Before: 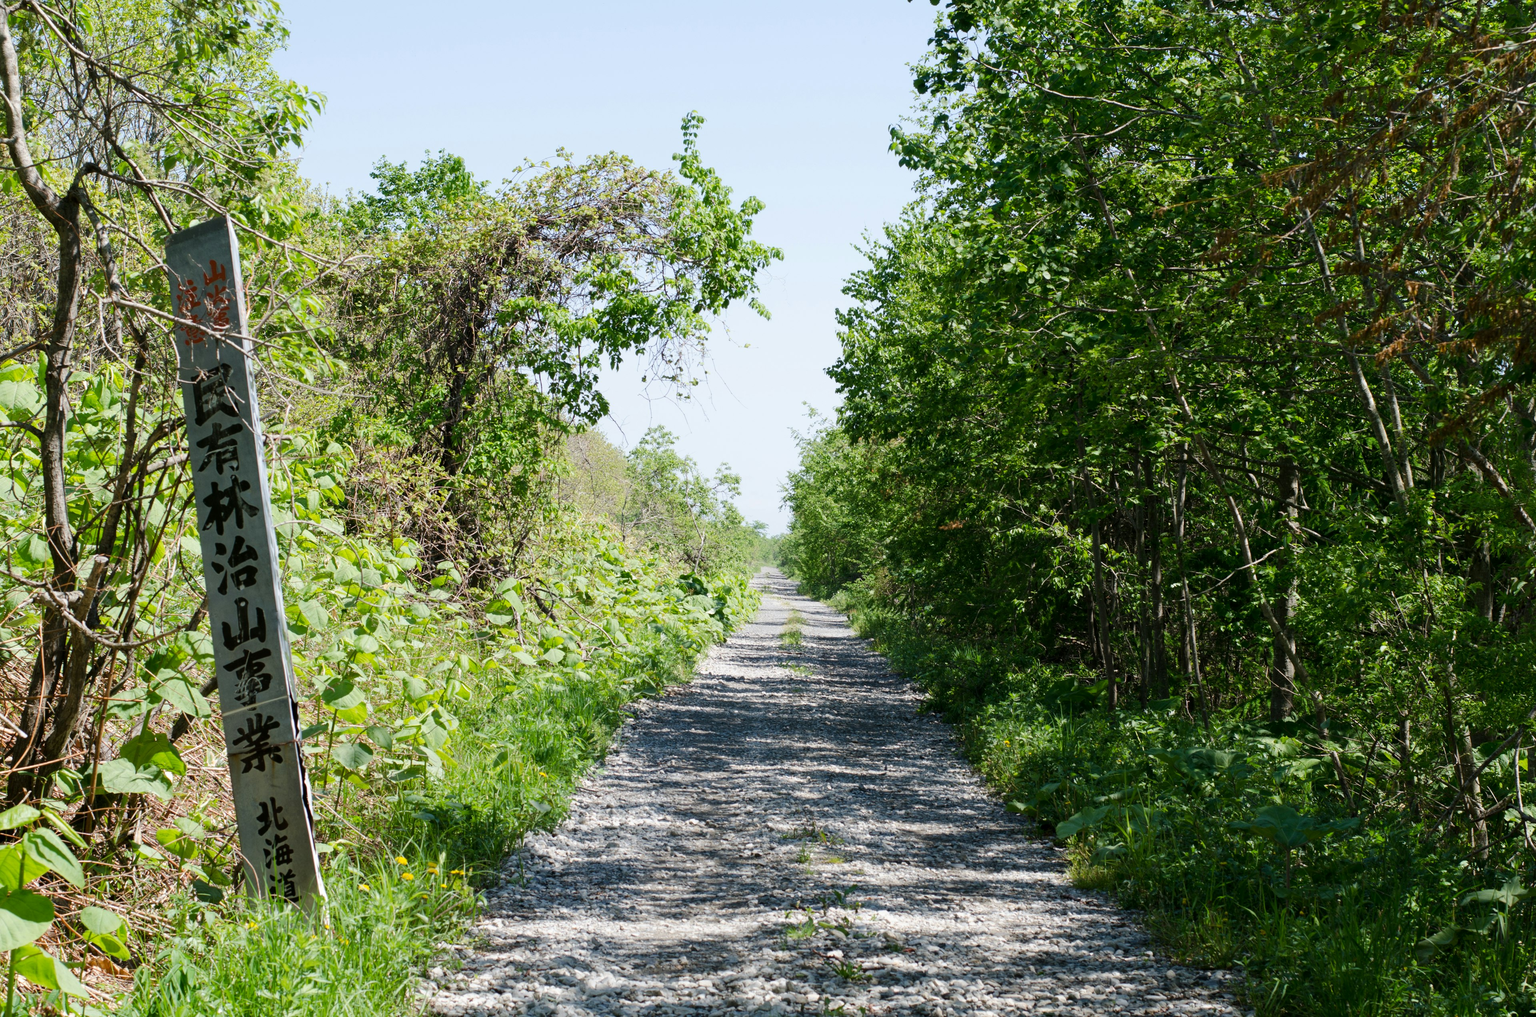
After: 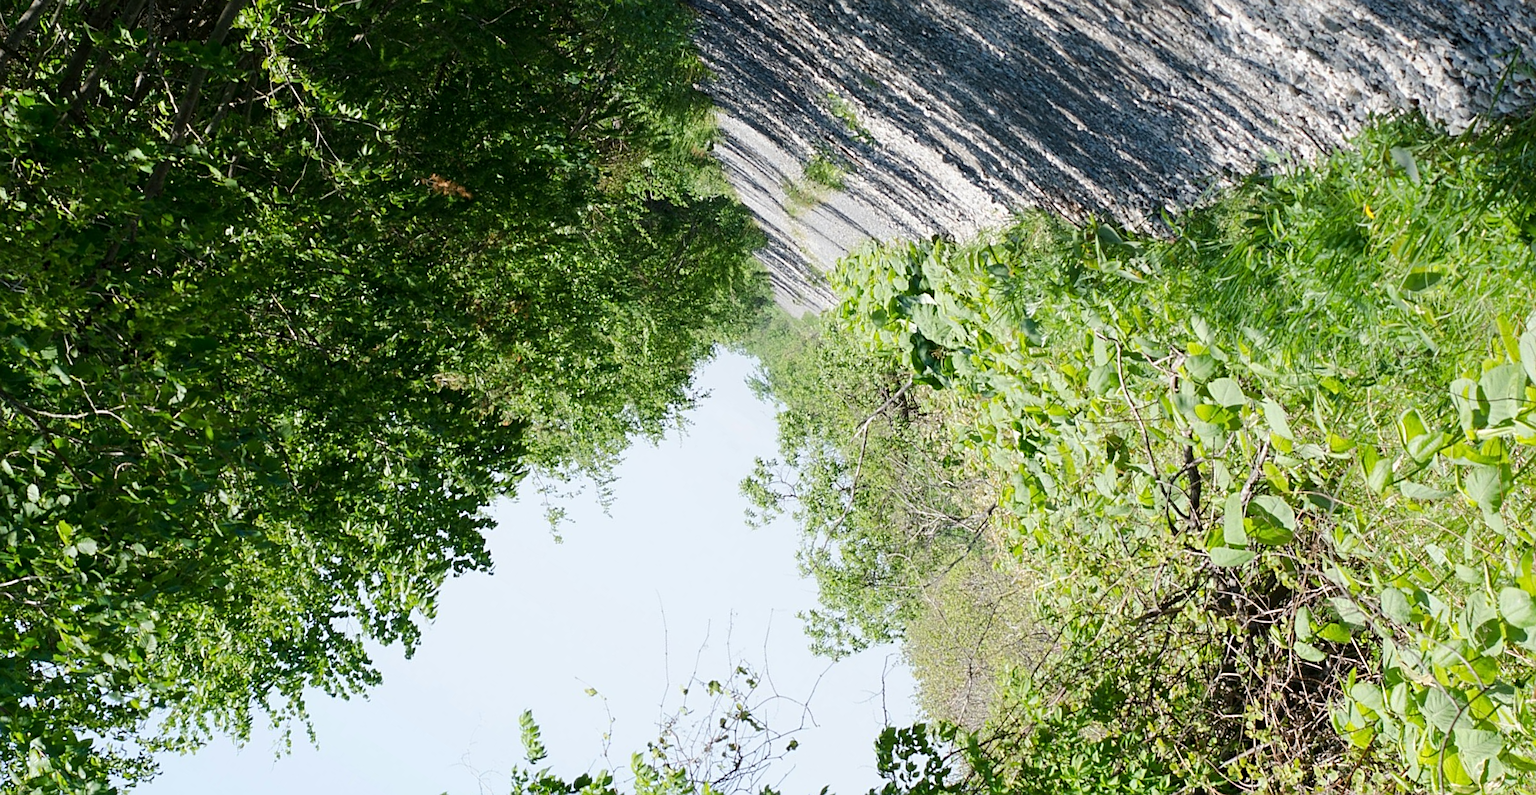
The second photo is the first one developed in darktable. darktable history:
sharpen: on, module defaults
crop and rotate: angle 147.13°, left 9.184%, top 15.576%, right 4.574%, bottom 17.001%
